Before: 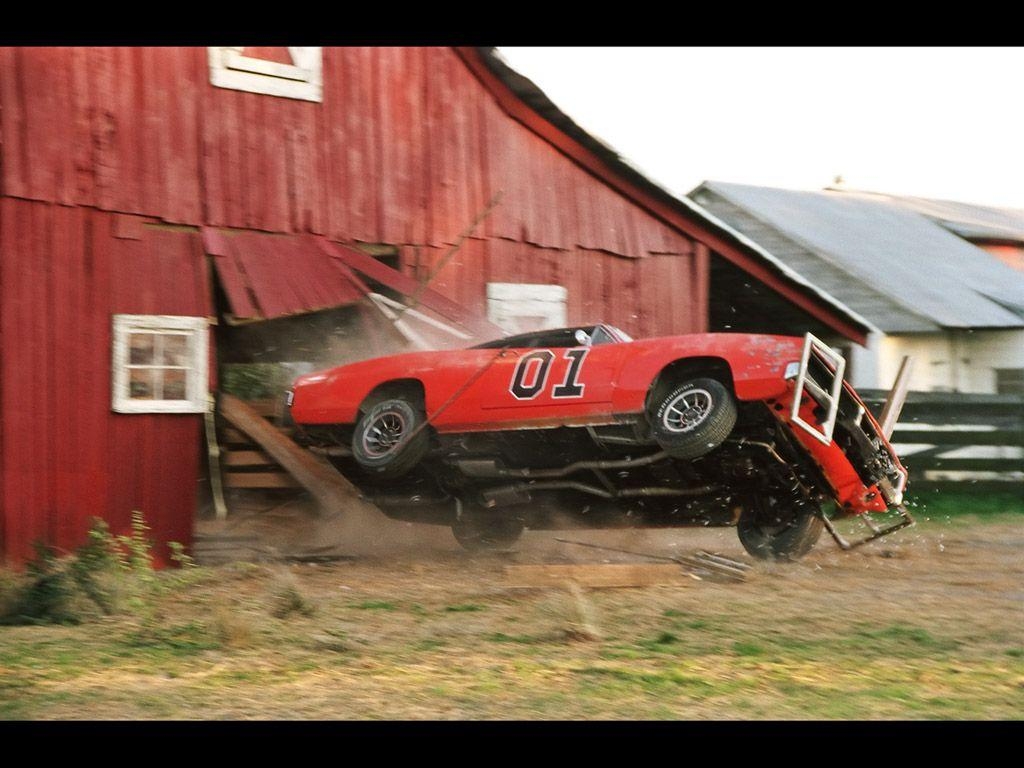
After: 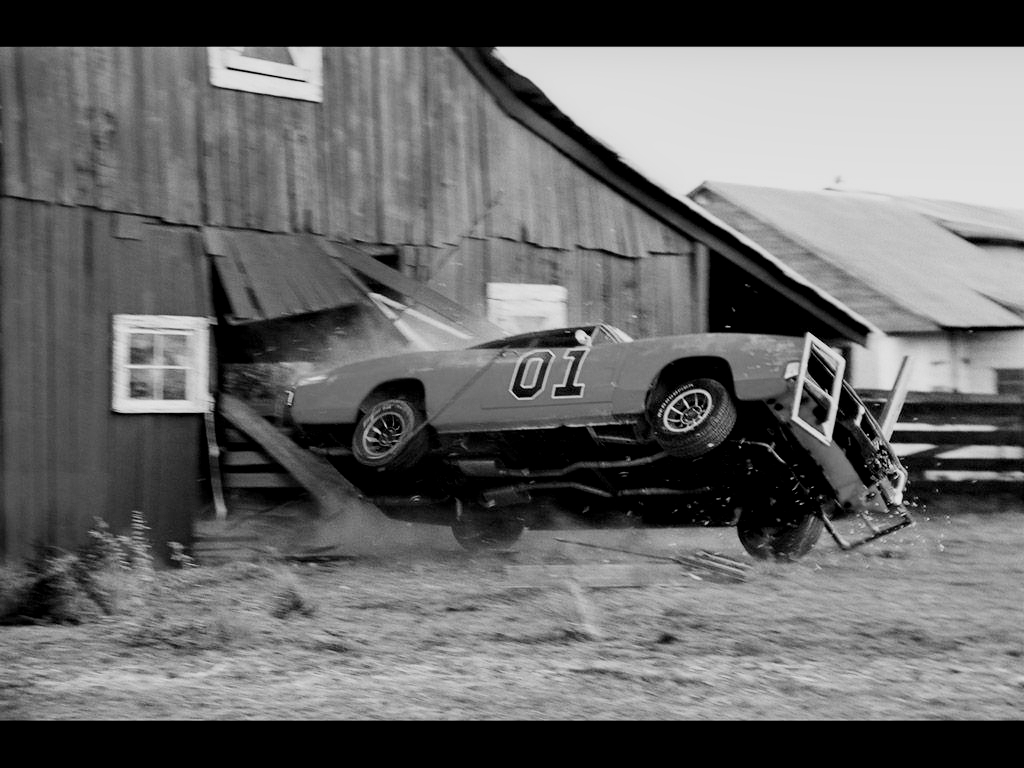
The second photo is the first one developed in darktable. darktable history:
rgb levels: mode RGB, independent channels, levels [[0, 0.474, 1], [0, 0.5, 1], [0, 0.5, 1]]
local contrast: highlights 61%, shadows 106%, detail 107%, midtone range 0.529
color contrast: green-magenta contrast 0.85, blue-yellow contrast 1.25, unbound 0
filmic rgb: black relative exposure -5 EV, white relative exposure 3.5 EV, hardness 3.19, contrast 1.4, highlights saturation mix -30%
monochrome: on, module defaults
